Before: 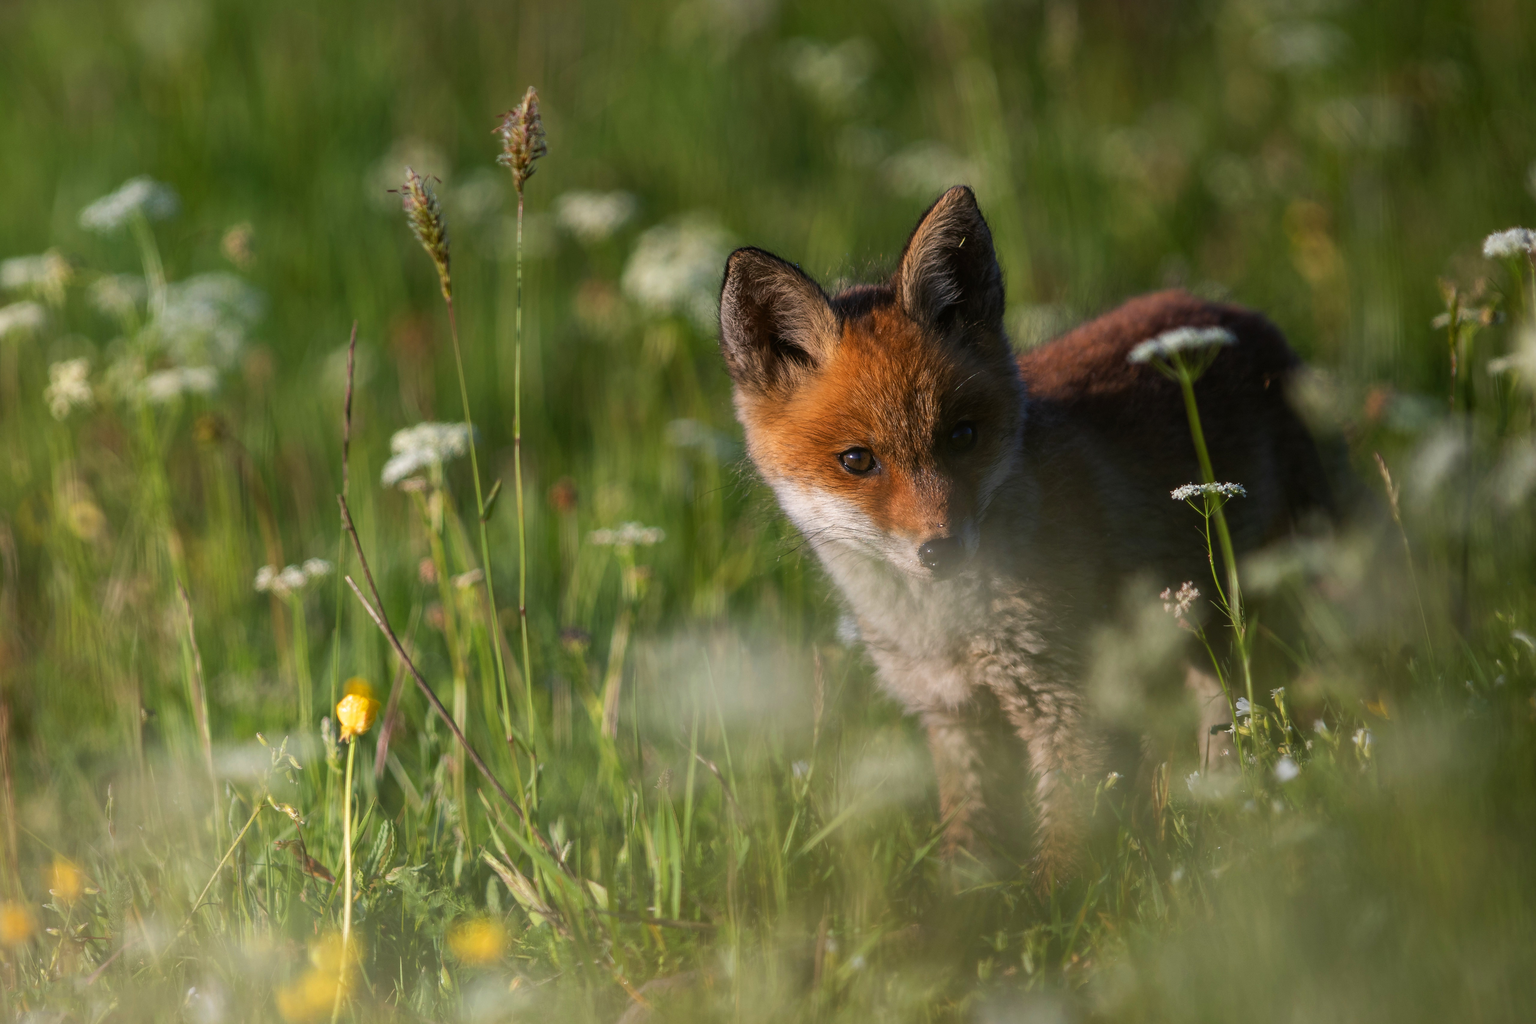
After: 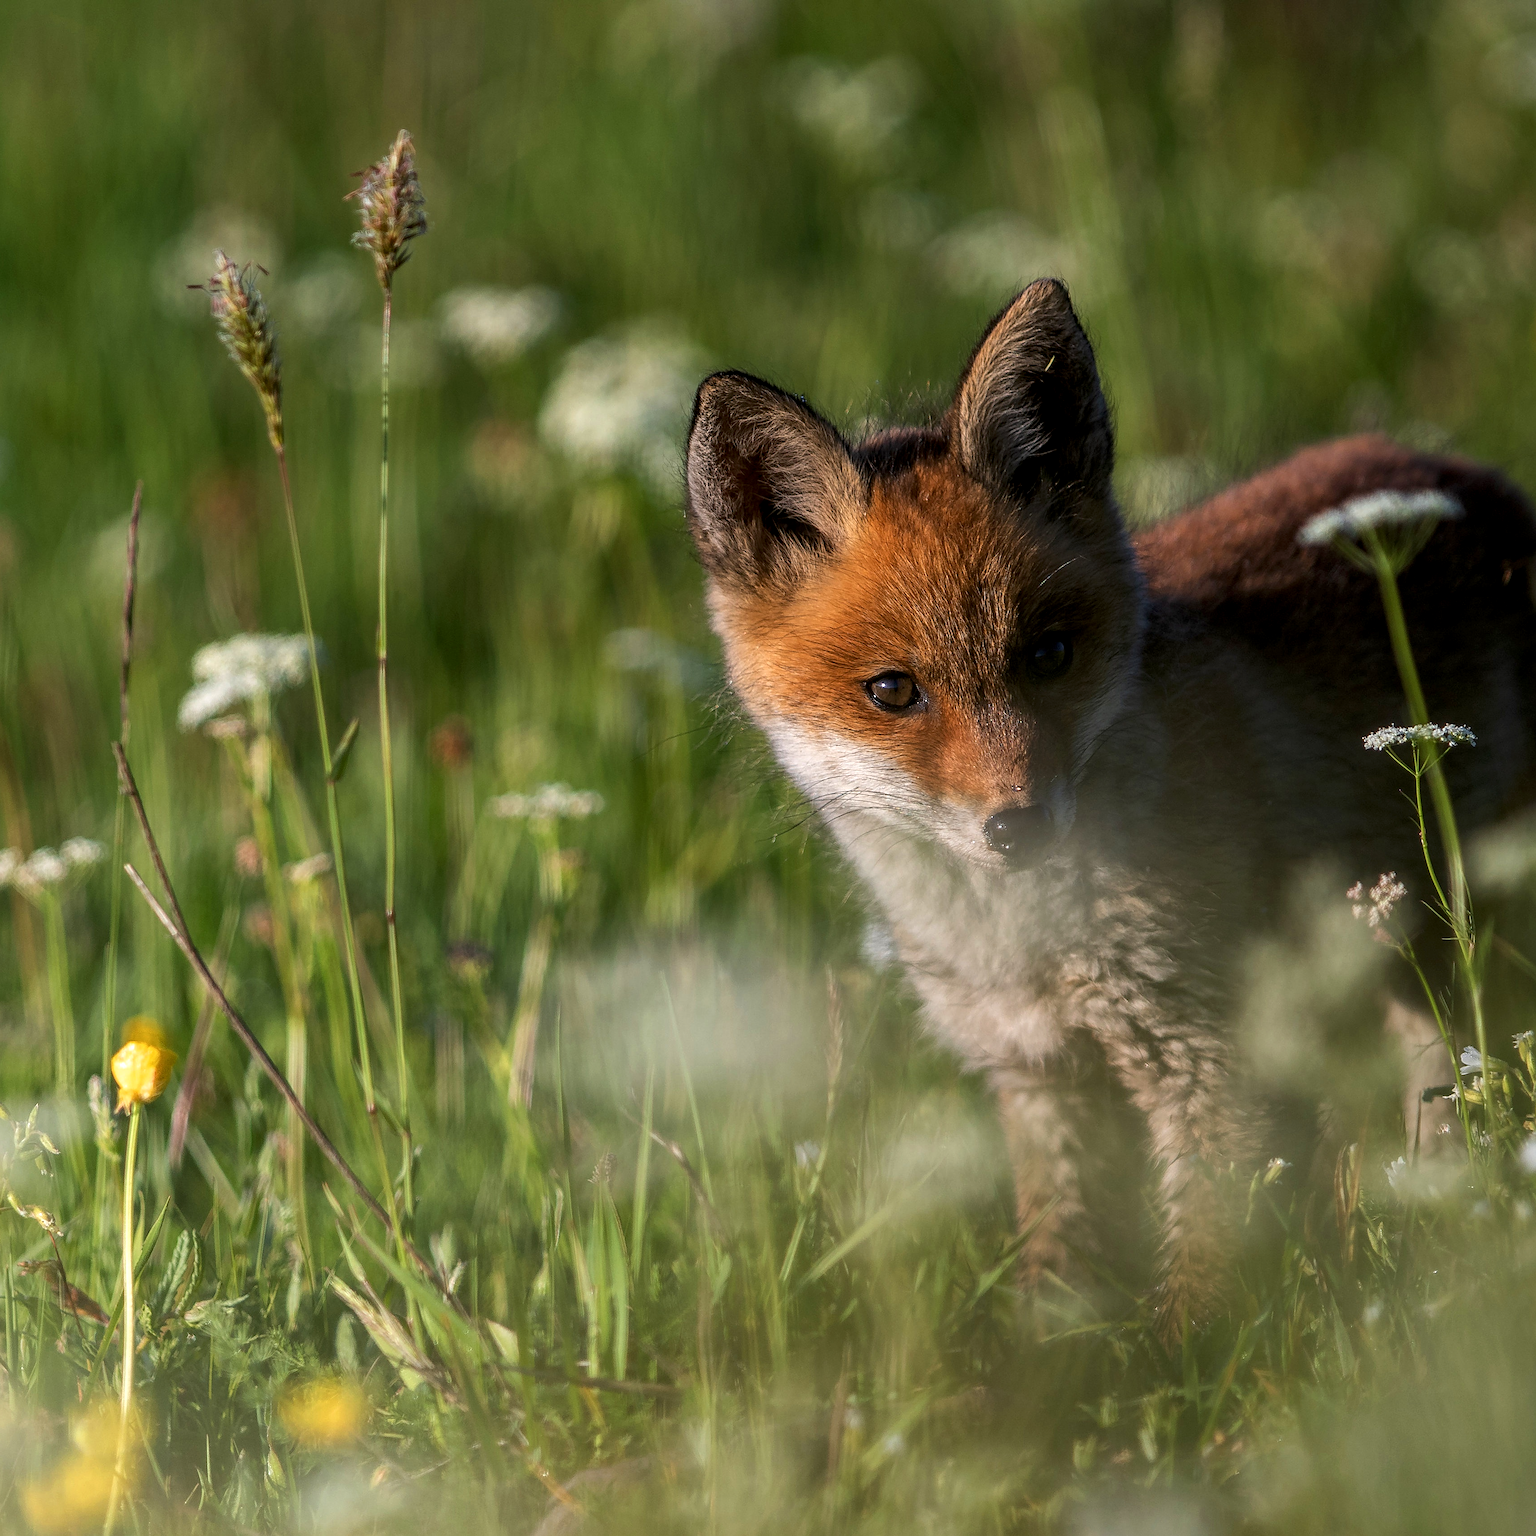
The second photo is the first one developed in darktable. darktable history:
local contrast: detail 130%
sharpen: amount 0.498
crop: left 17.094%, right 16.227%
